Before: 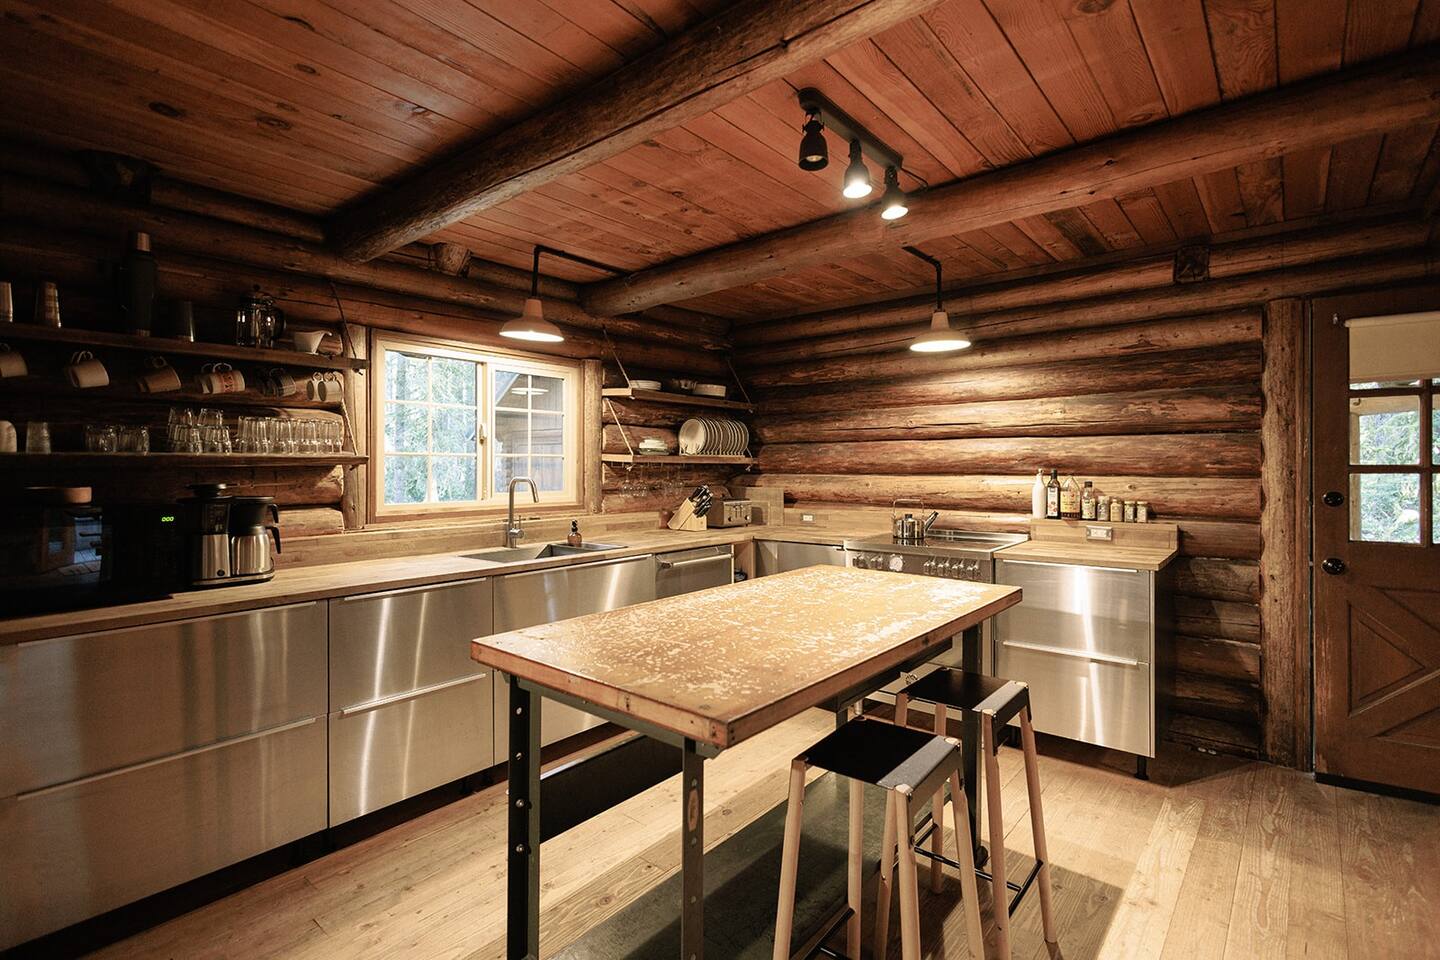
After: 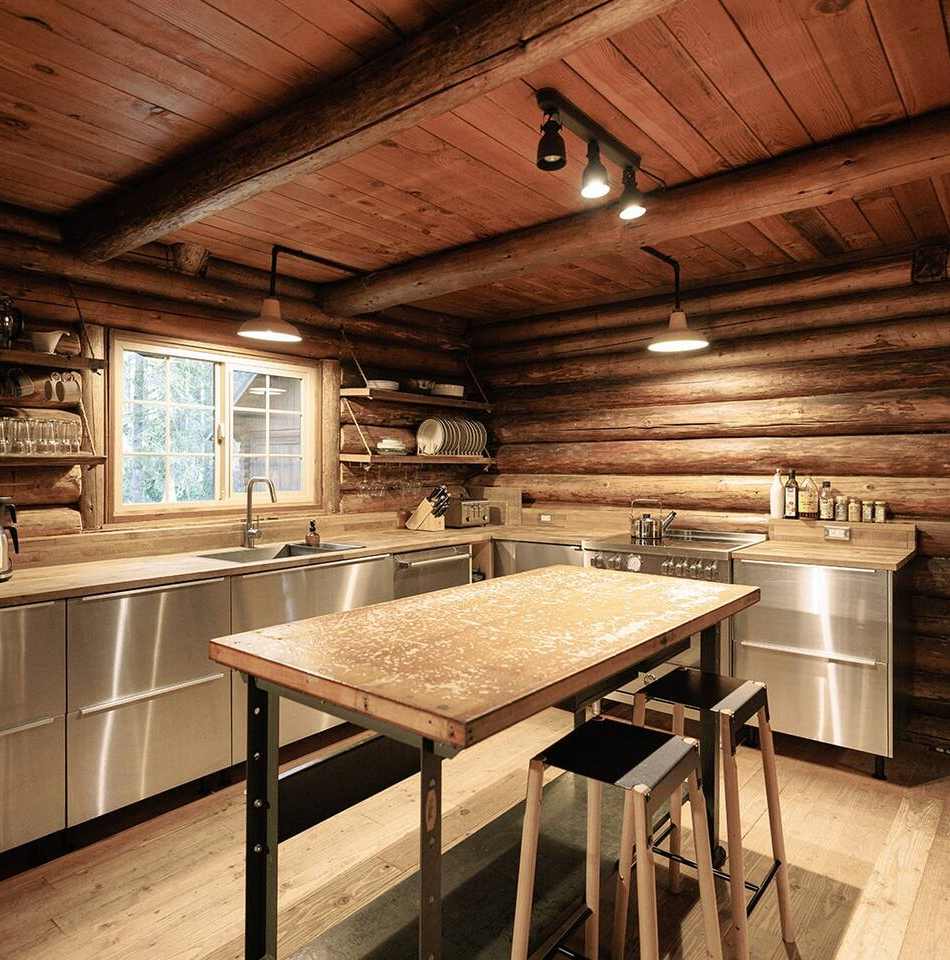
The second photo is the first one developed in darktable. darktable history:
crop and rotate: left 18.257%, right 15.736%
